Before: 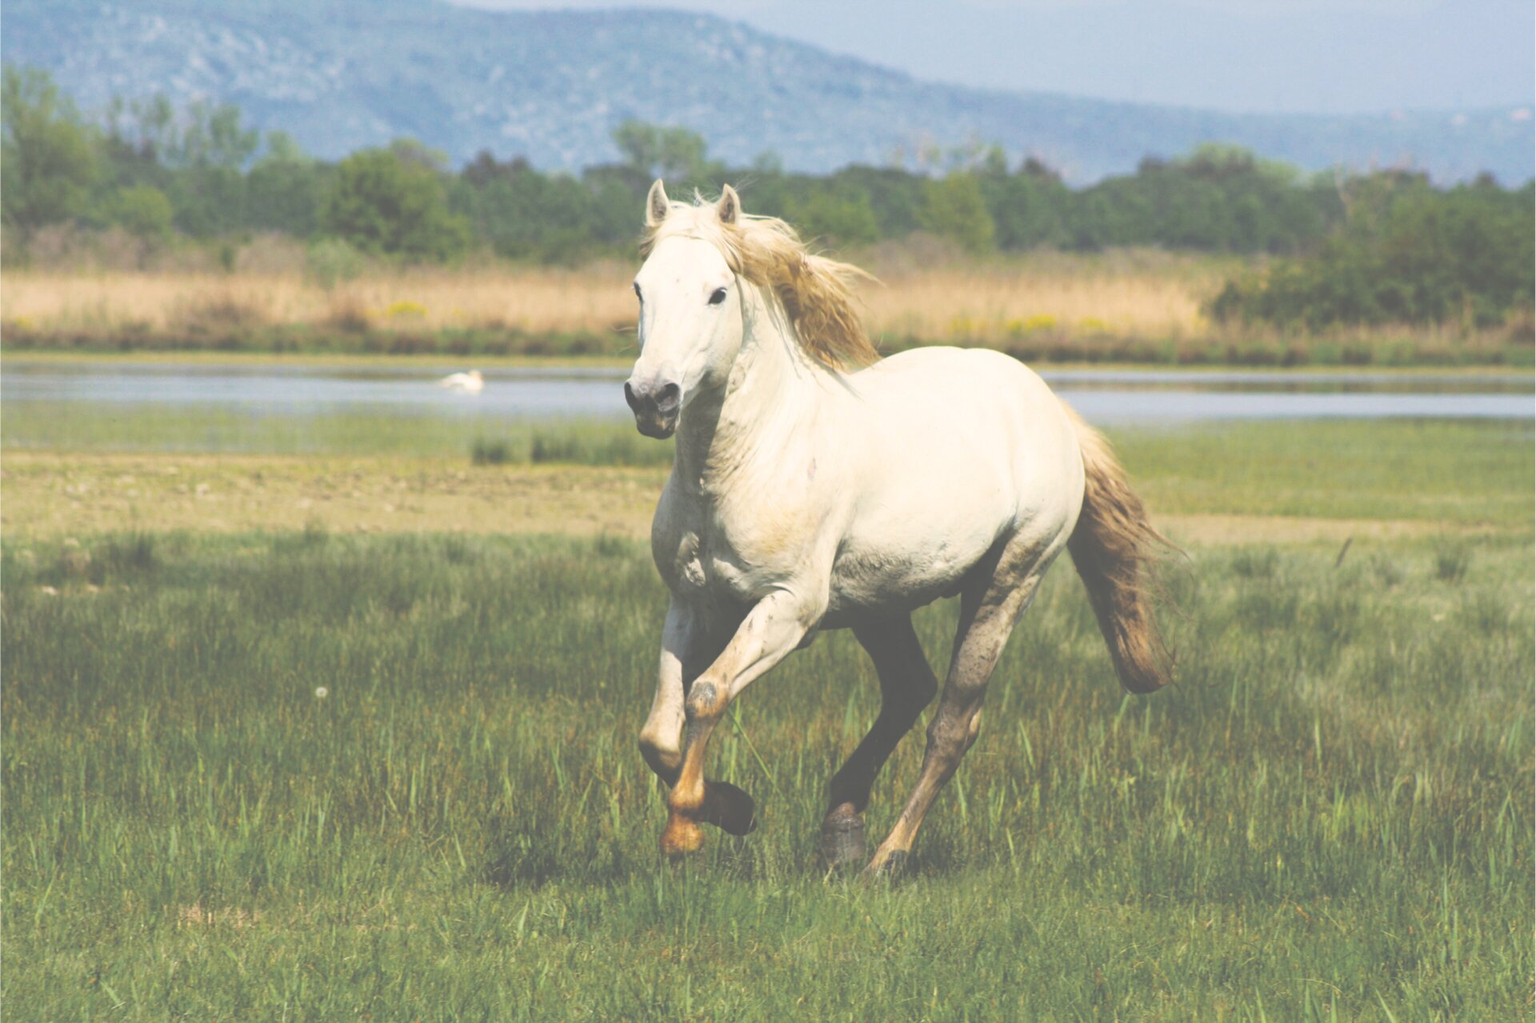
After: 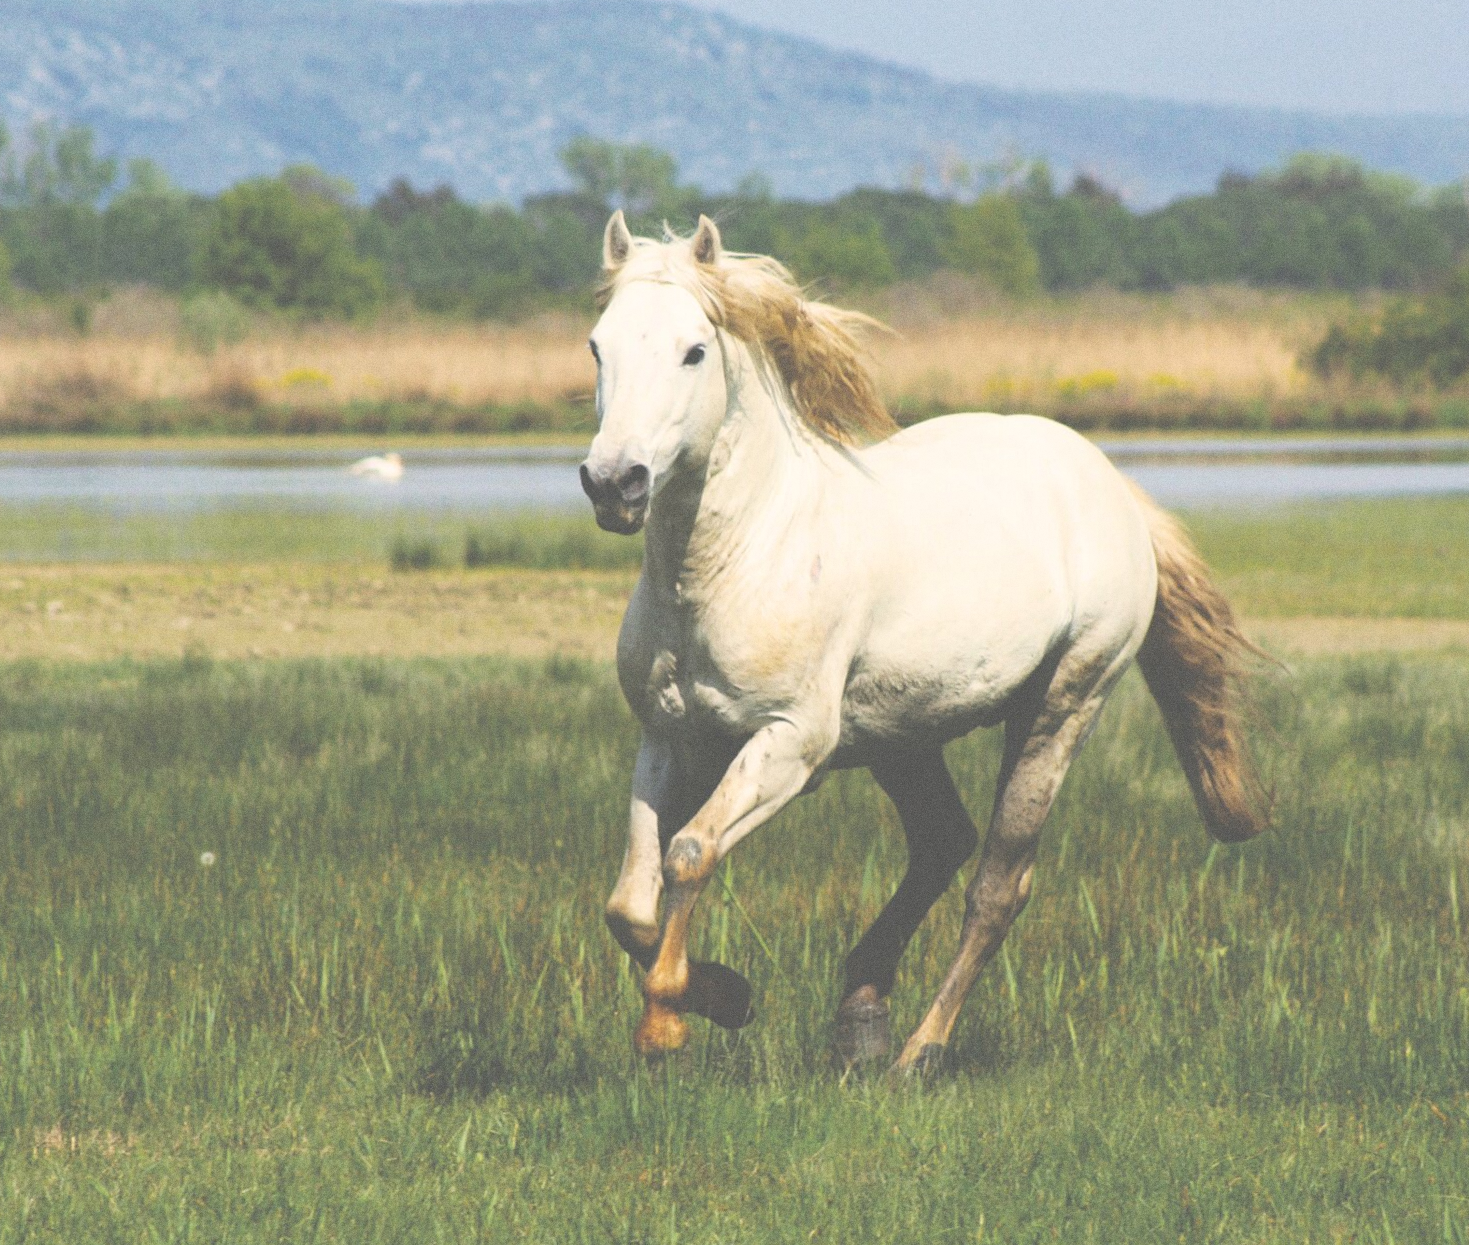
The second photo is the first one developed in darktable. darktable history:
crop: left 9.88%, right 12.664%
rotate and perspective: rotation -1°, crop left 0.011, crop right 0.989, crop top 0.025, crop bottom 0.975
grain: coarseness 0.47 ISO
